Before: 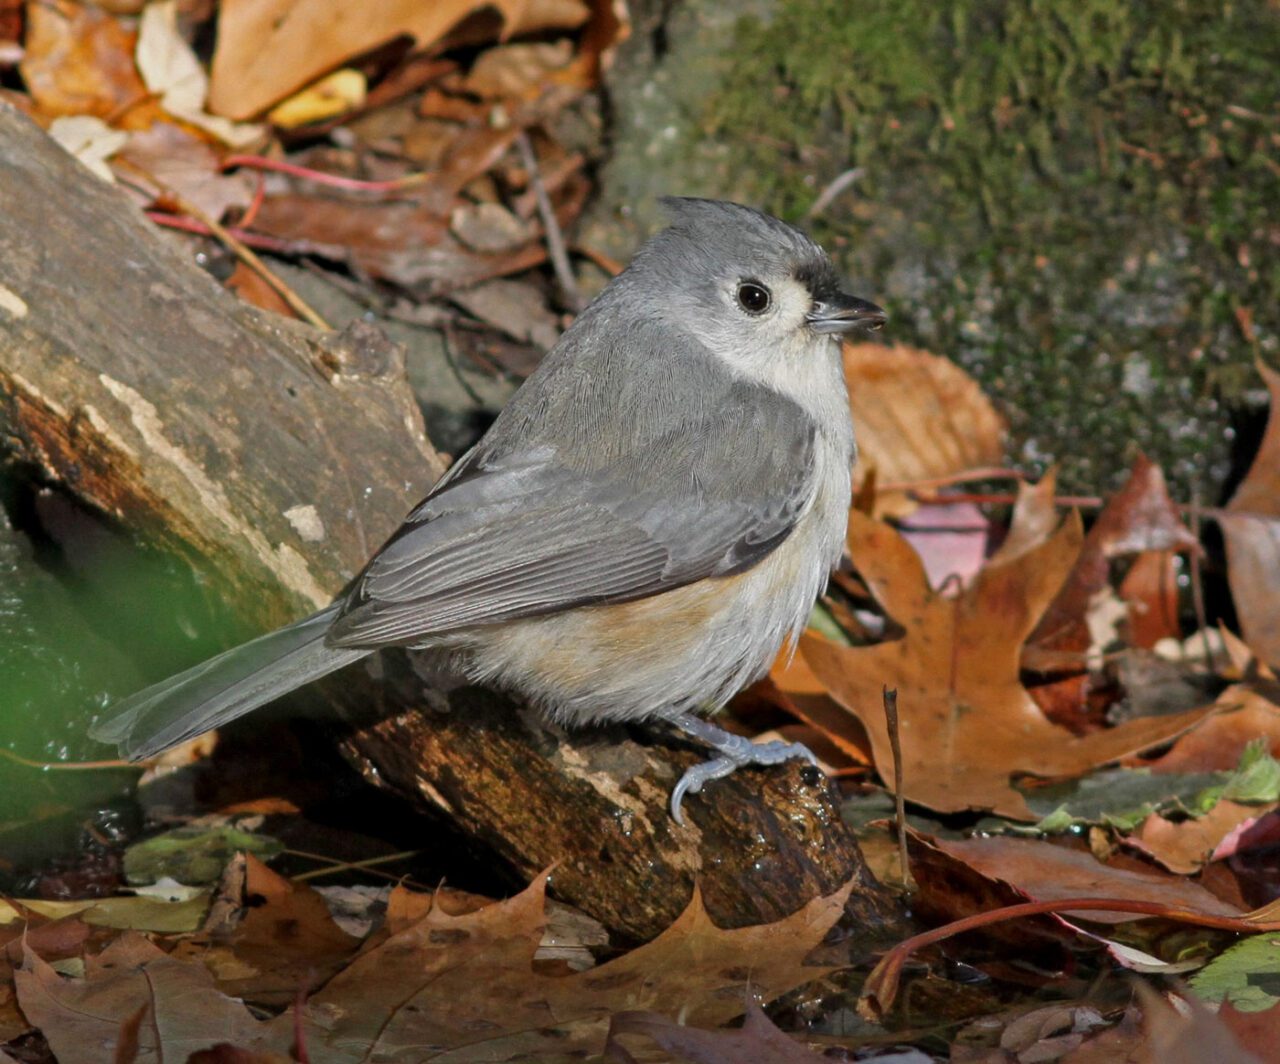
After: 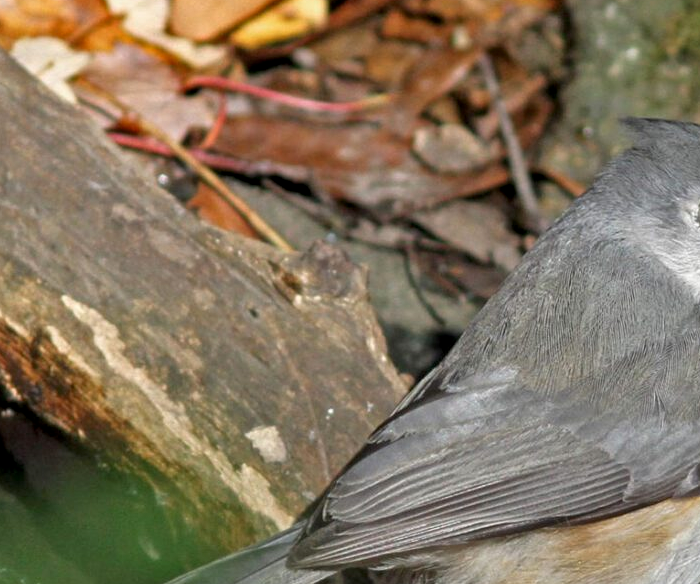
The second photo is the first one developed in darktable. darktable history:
shadows and highlights: shadows 0, highlights 40
local contrast: highlights 100%, shadows 100%, detail 120%, midtone range 0.2
crop and rotate: left 3.047%, top 7.509%, right 42.236%, bottom 37.598%
exposure: black level correction 0.001, exposure 0.14 EV, compensate highlight preservation false
